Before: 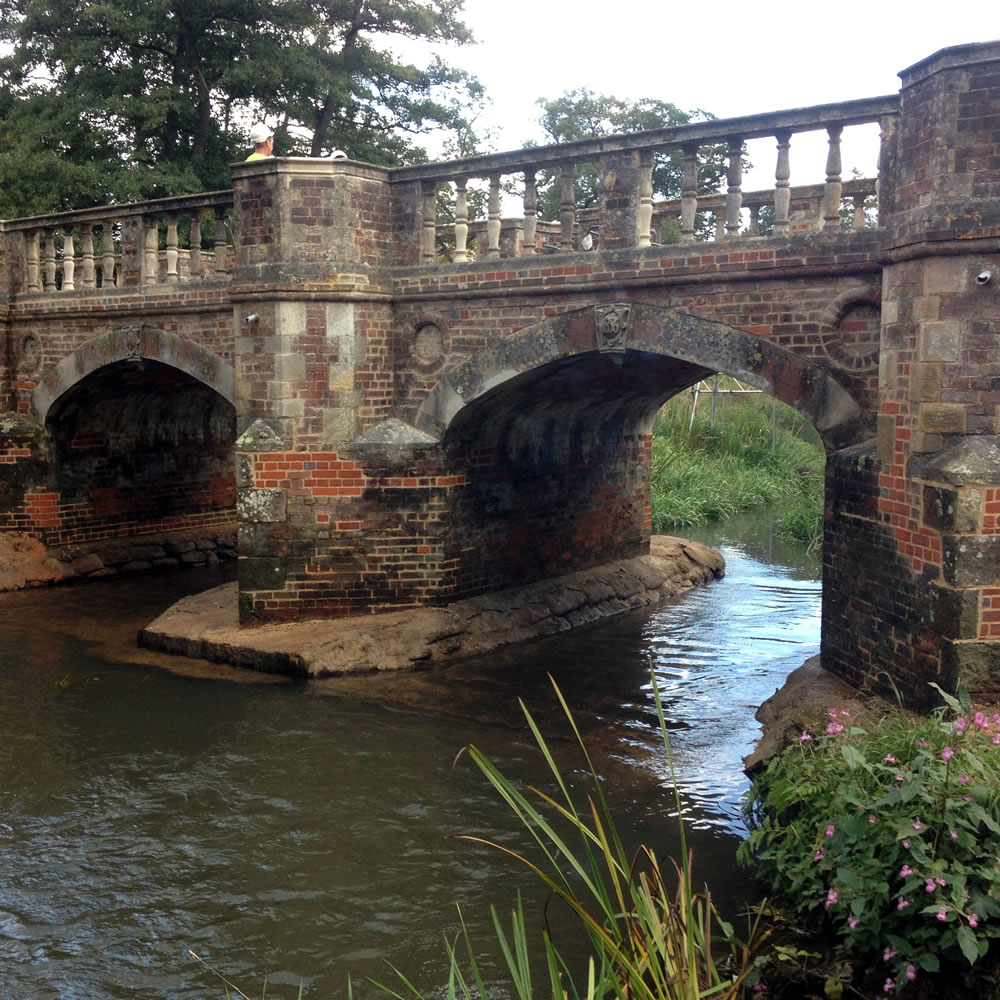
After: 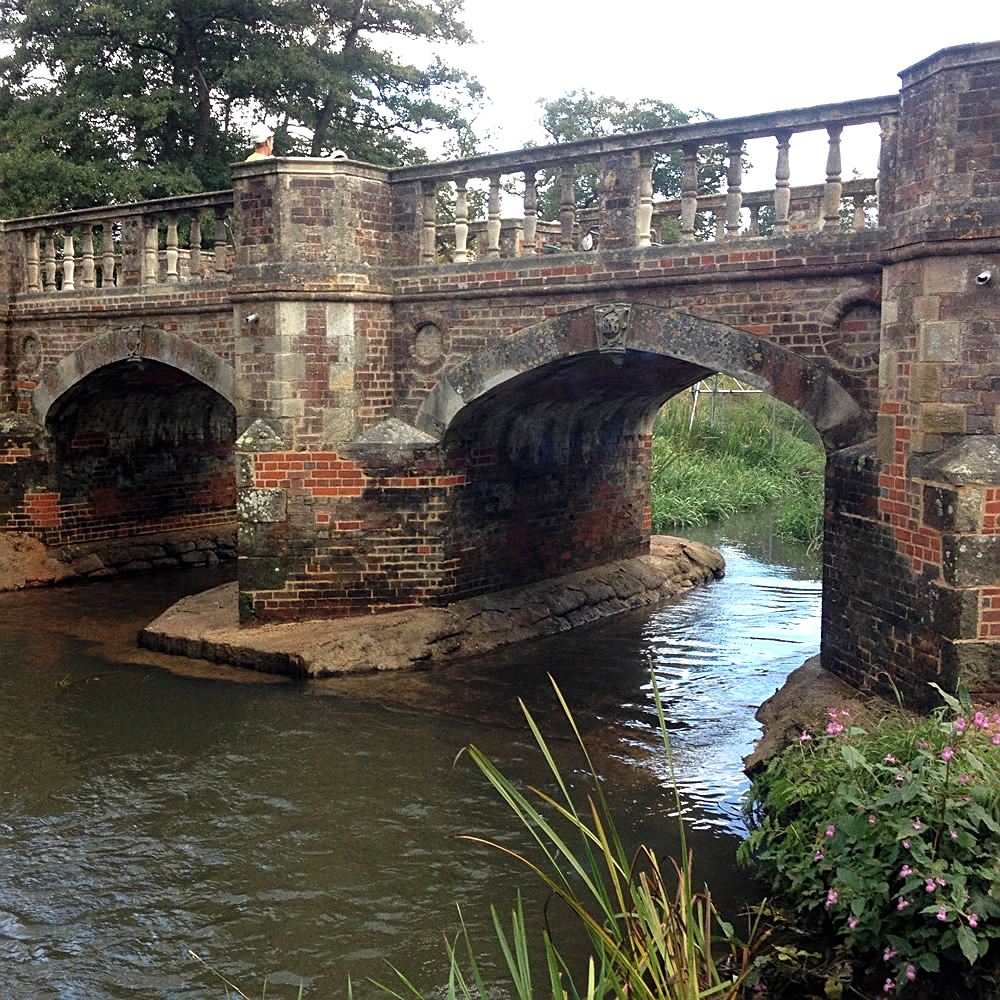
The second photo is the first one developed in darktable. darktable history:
grain: coarseness 0.09 ISO
exposure: black level correction 0, exposure 0.3 EV, compensate highlight preservation false
white balance: red 1, blue 1
sharpen: on, module defaults
